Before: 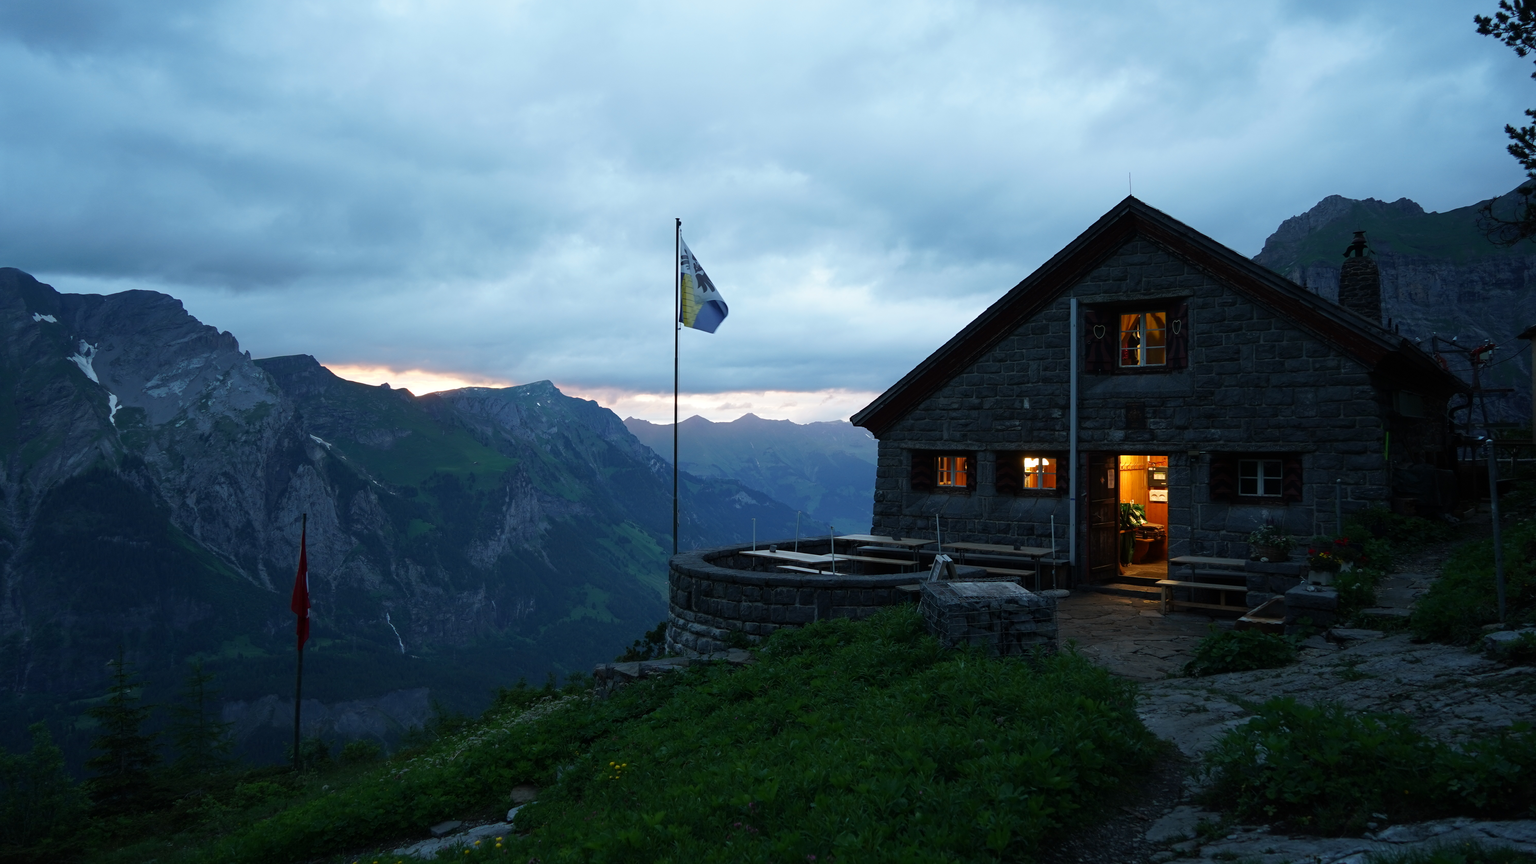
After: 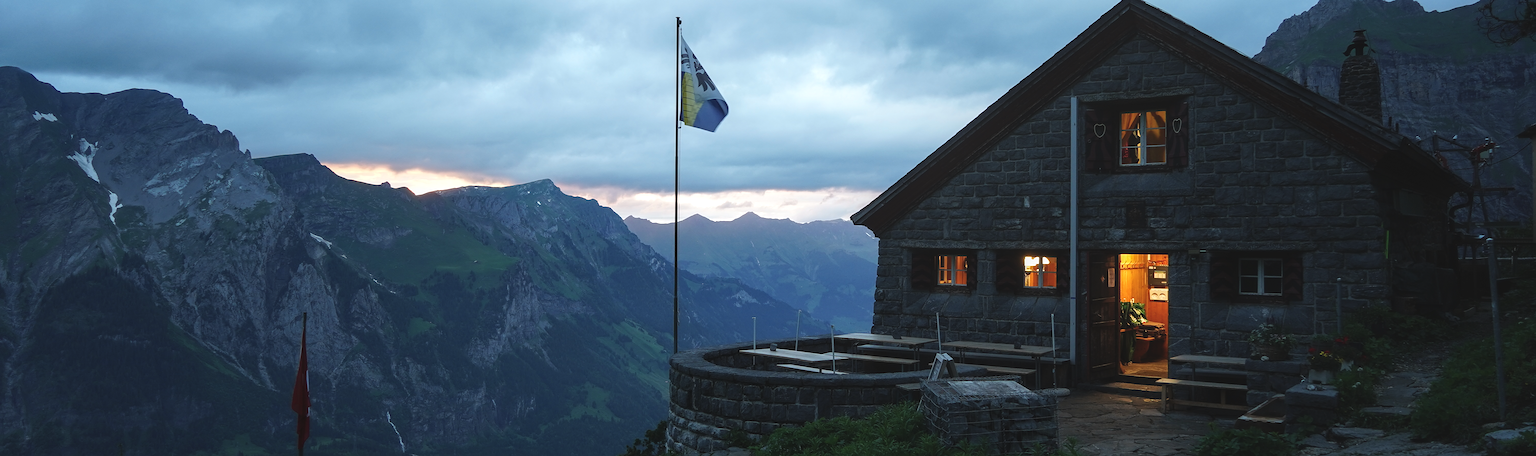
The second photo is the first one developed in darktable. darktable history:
sharpen: amount 0.493
local contrast: on, module defaults
exposure: black level correction -0.008, exposure 0.072 EV, compensate highlight preservation false
crop and rotate: top 23.366%, bottom 23.764%
